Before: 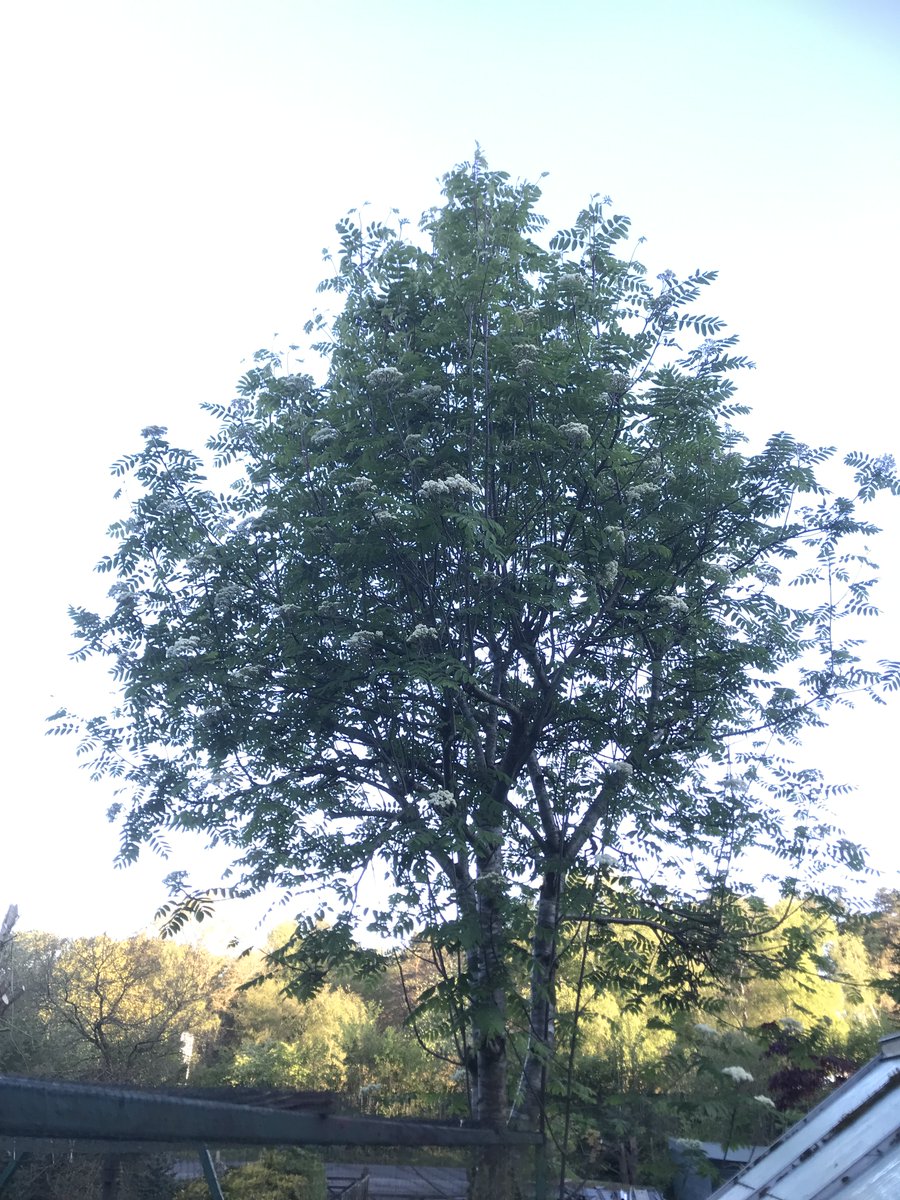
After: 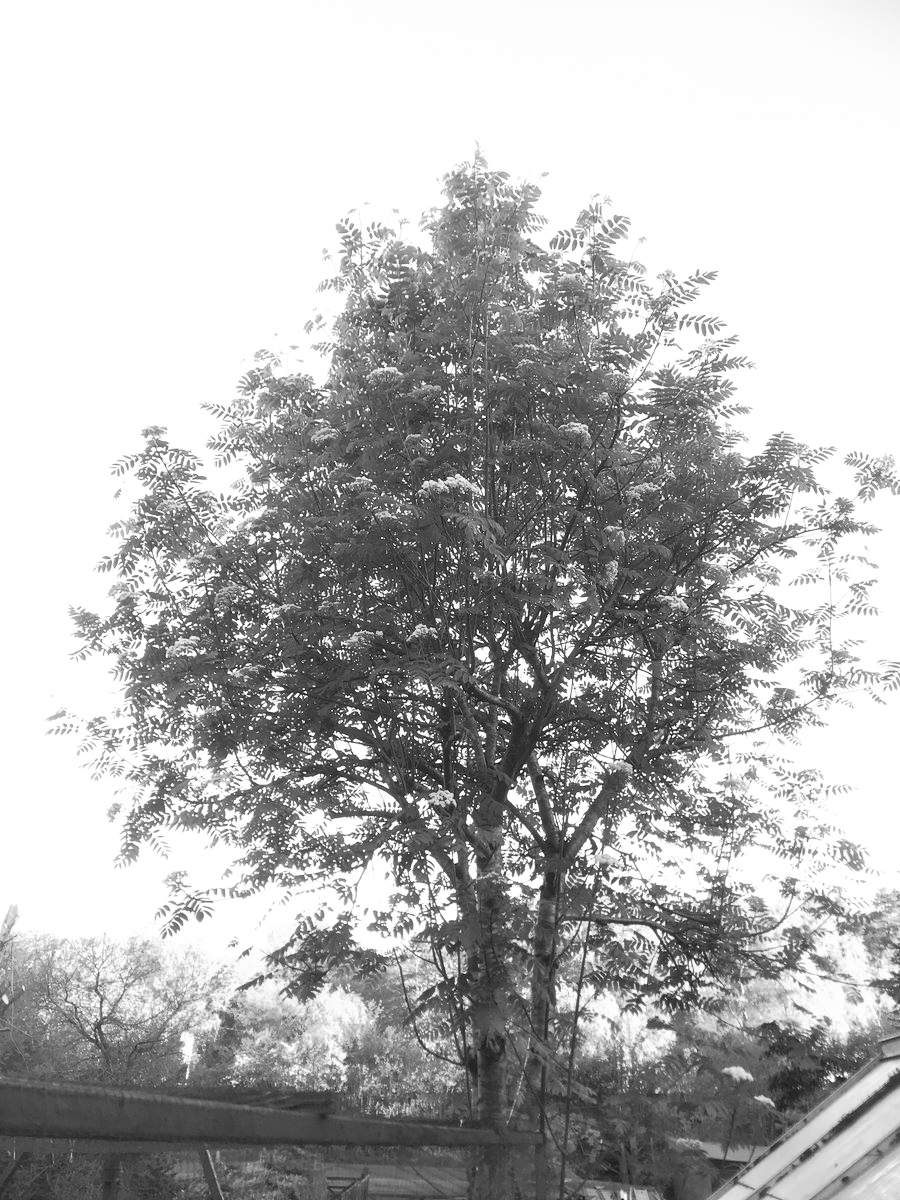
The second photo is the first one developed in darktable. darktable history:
tone curve: curves: ch0 [(0.003, 0.029) (0.188, 0.252) (0.46, 0.56) (0.608, 0.748) (0.871, 0.955) (1, 1)]; ch1 [(0, 0) (0.35, 0.356) (0.45, 0.453) (0.508, 0.515) (0.618, 0.634) (1, 1)]; ch2 [(0, 0) (0.456, 0.469) (0.5, 0.5) (0.634, 0.625) (1, 1)], preserve colors none
color zones: curves: ch1 [(0, -0.394) (0.143, -0.394) (0.286, -0.394) (0.429, -0.392) (0.571, -0.391) (0.714, -0.391) (0.857, -0.391) (1, -0.394)]
